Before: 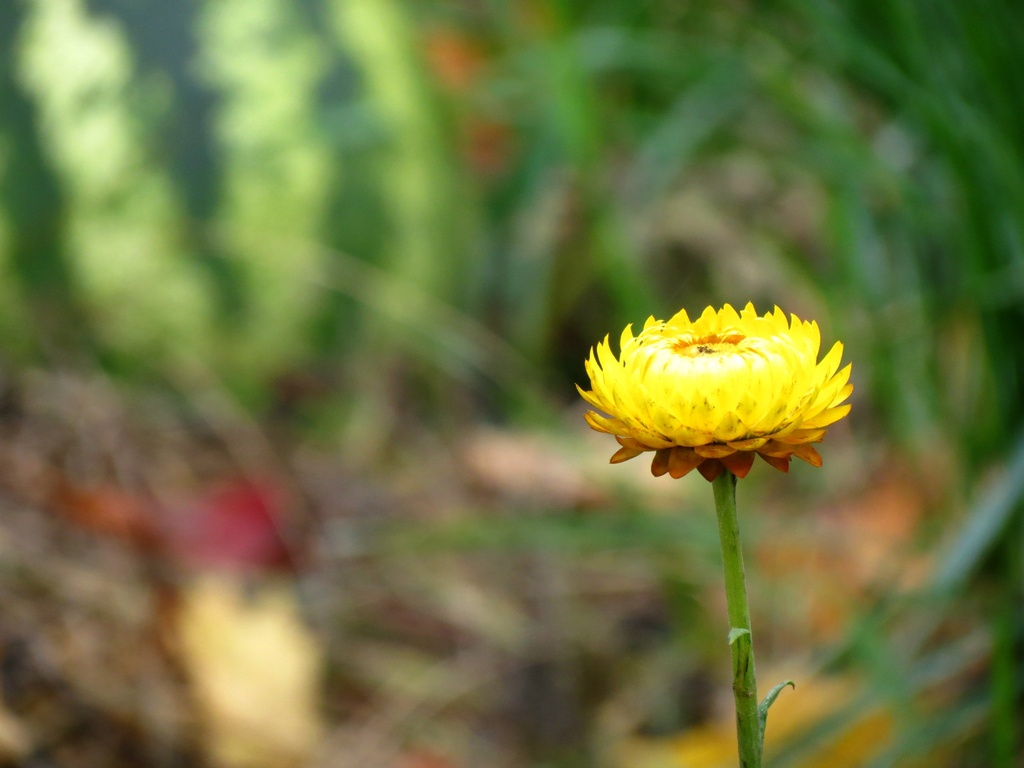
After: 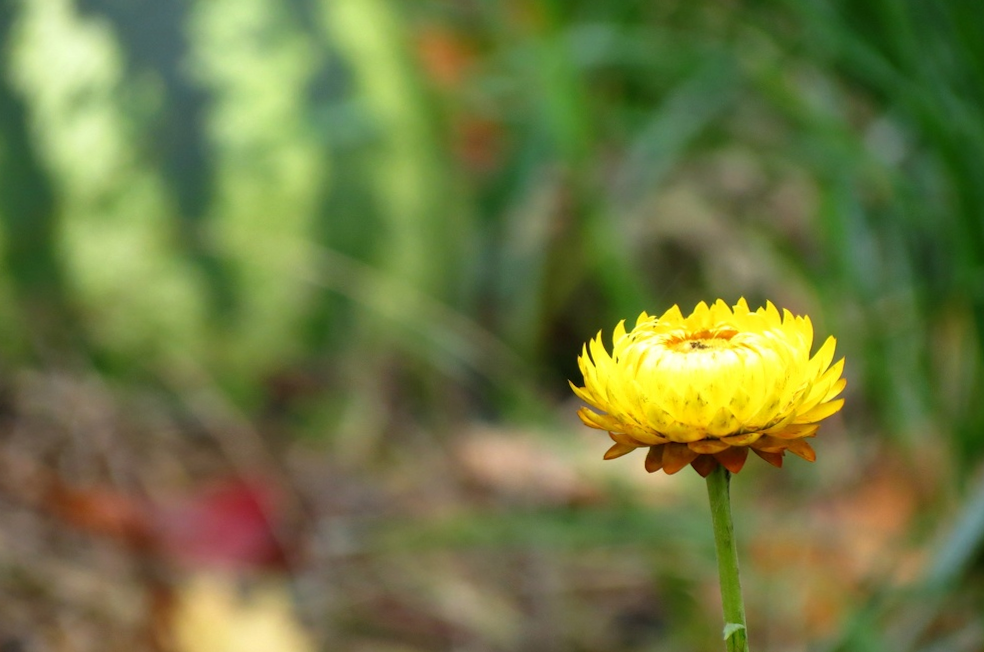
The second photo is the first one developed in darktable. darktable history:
exposure: compensate highlight preservation false
crop and rotate: angle 0.421°, left 0.204%, right 2.734%, bottom 14.209%
